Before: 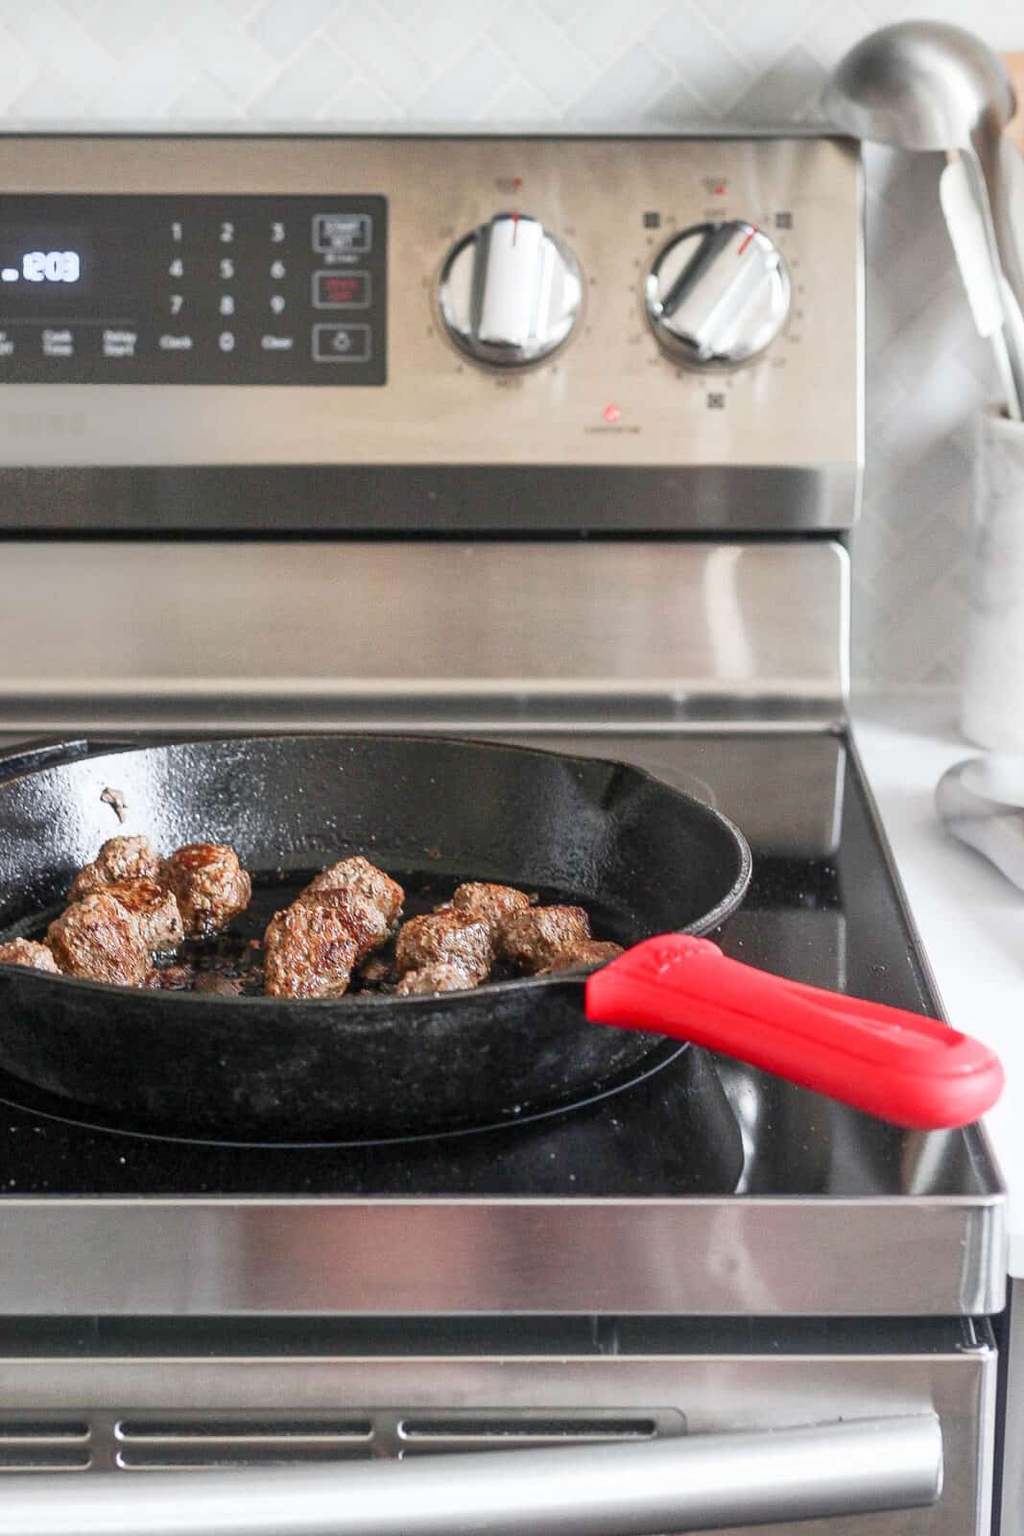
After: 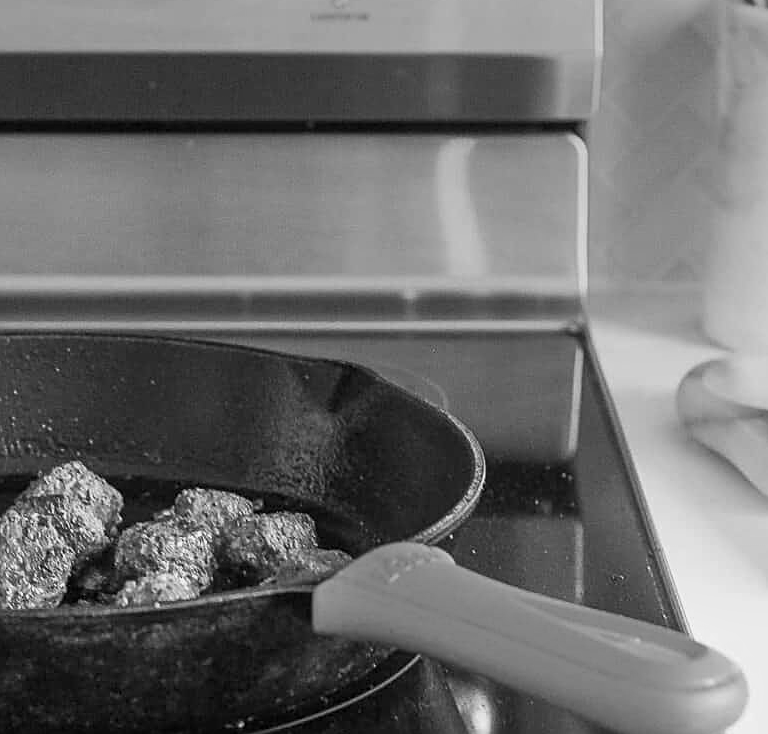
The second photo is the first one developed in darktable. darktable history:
velvia: on, module defaults
graduated density: on, module defaults
sharpen: on, module defaults
crop and rotate: left 27.938%, top 27.046%, bottom 27.046%
monochrome: a 30.25, b 92.03
